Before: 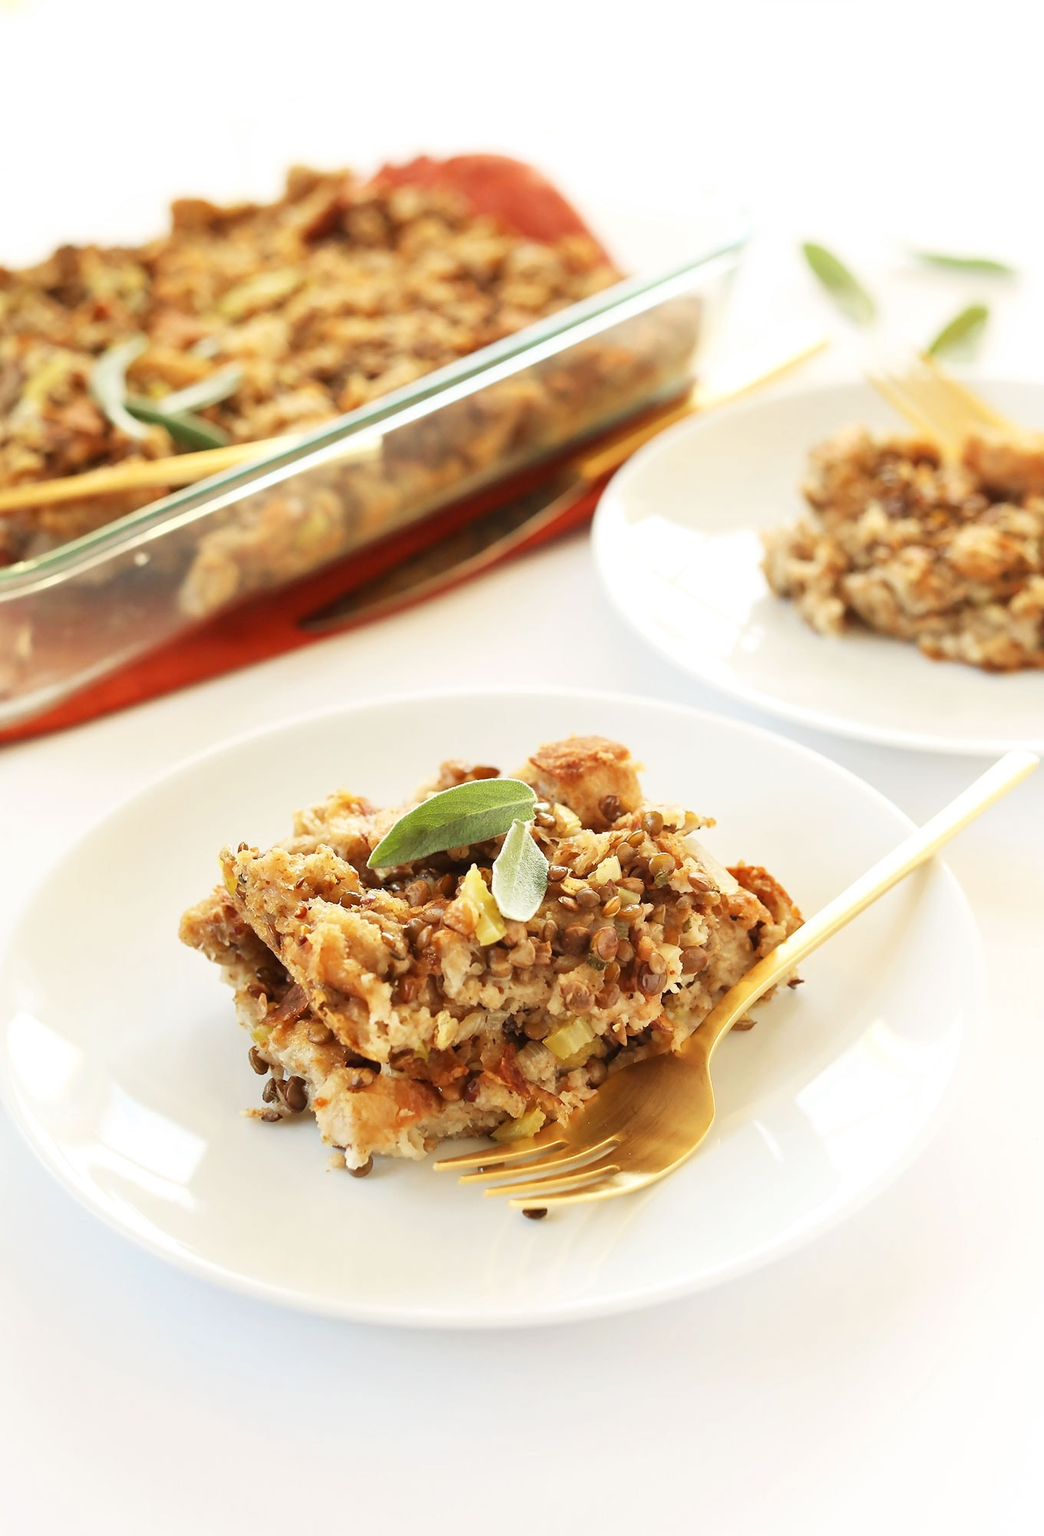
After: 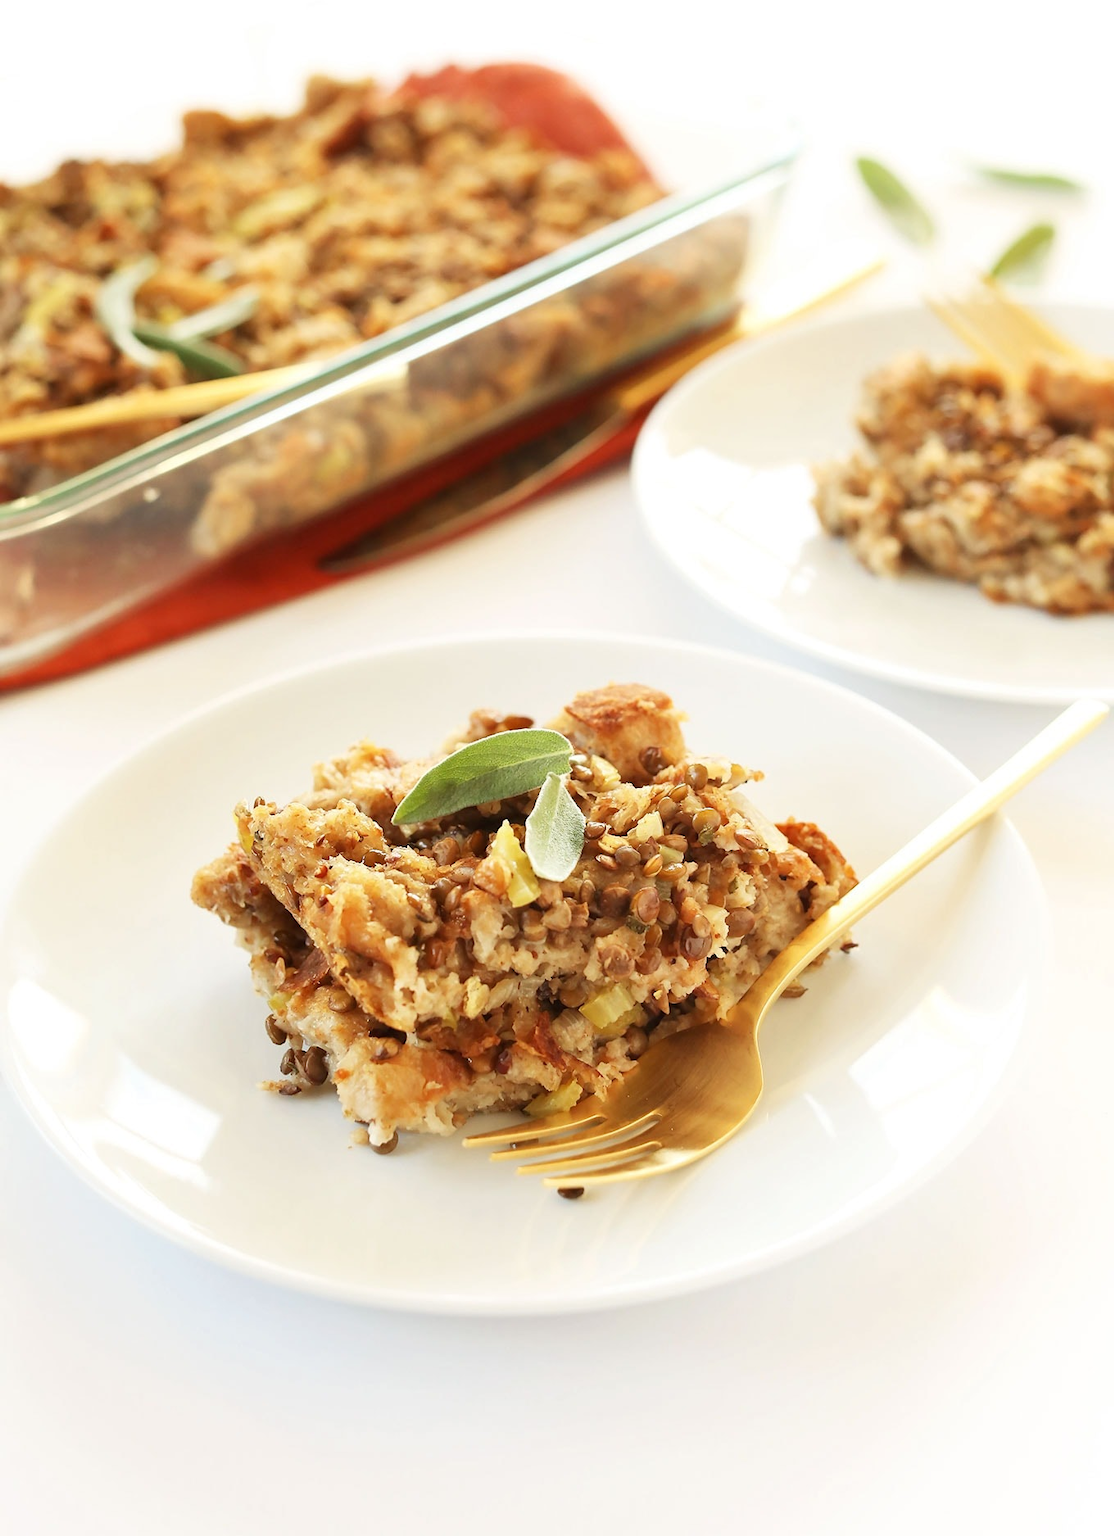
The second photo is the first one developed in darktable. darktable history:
crop and rotate: top 6.241%
